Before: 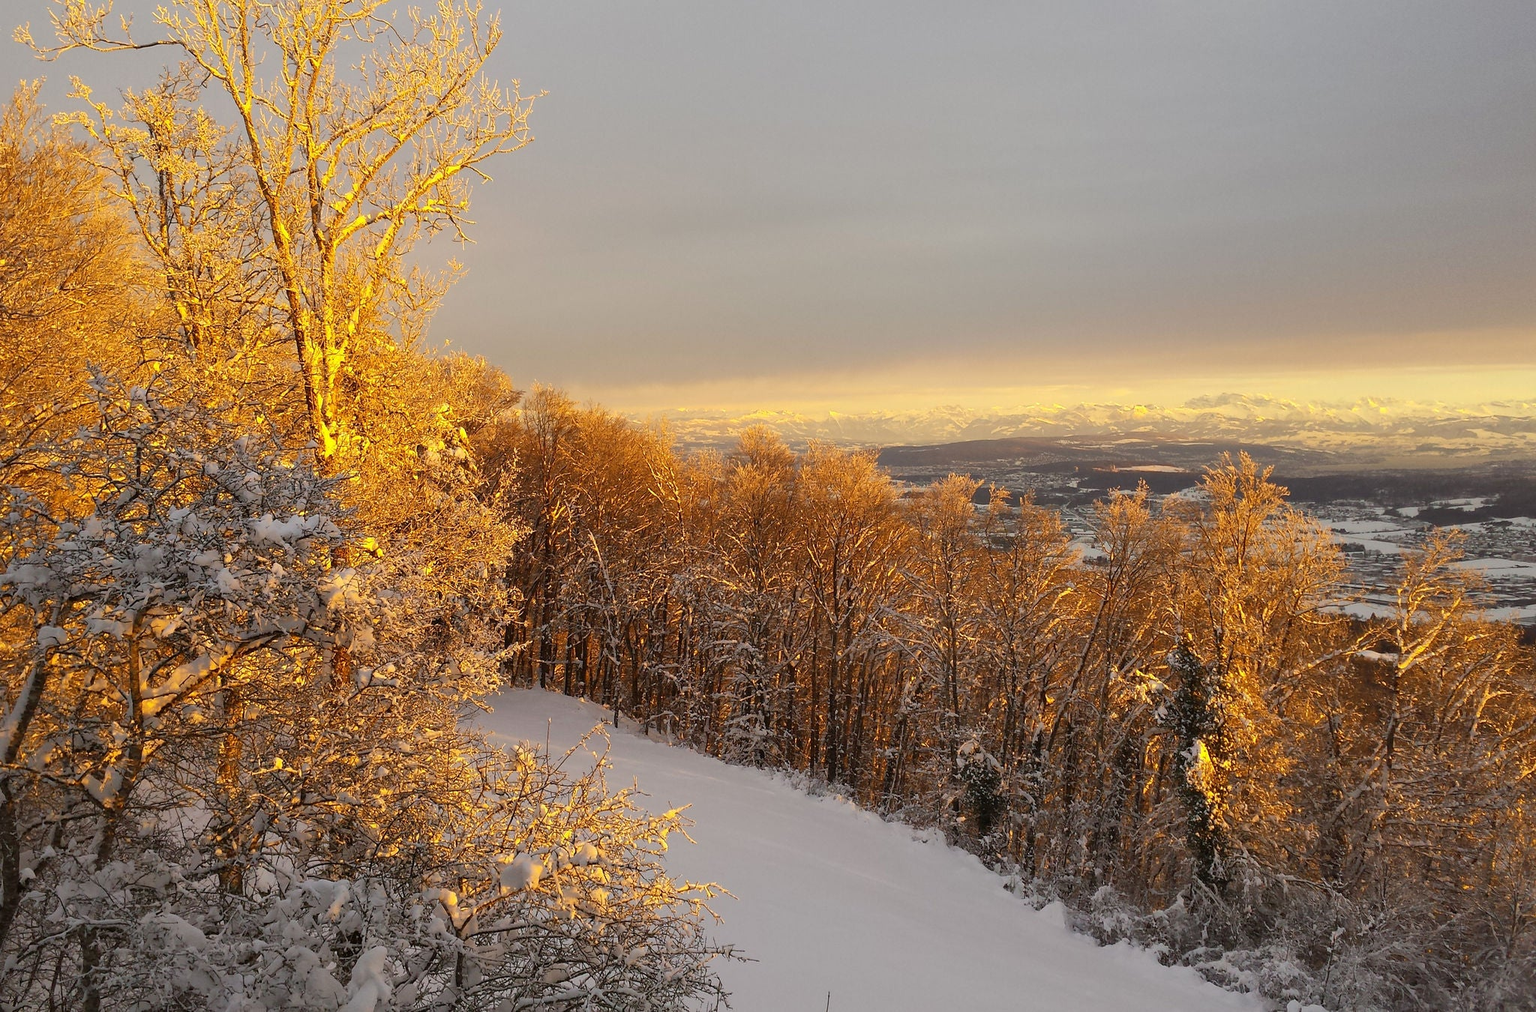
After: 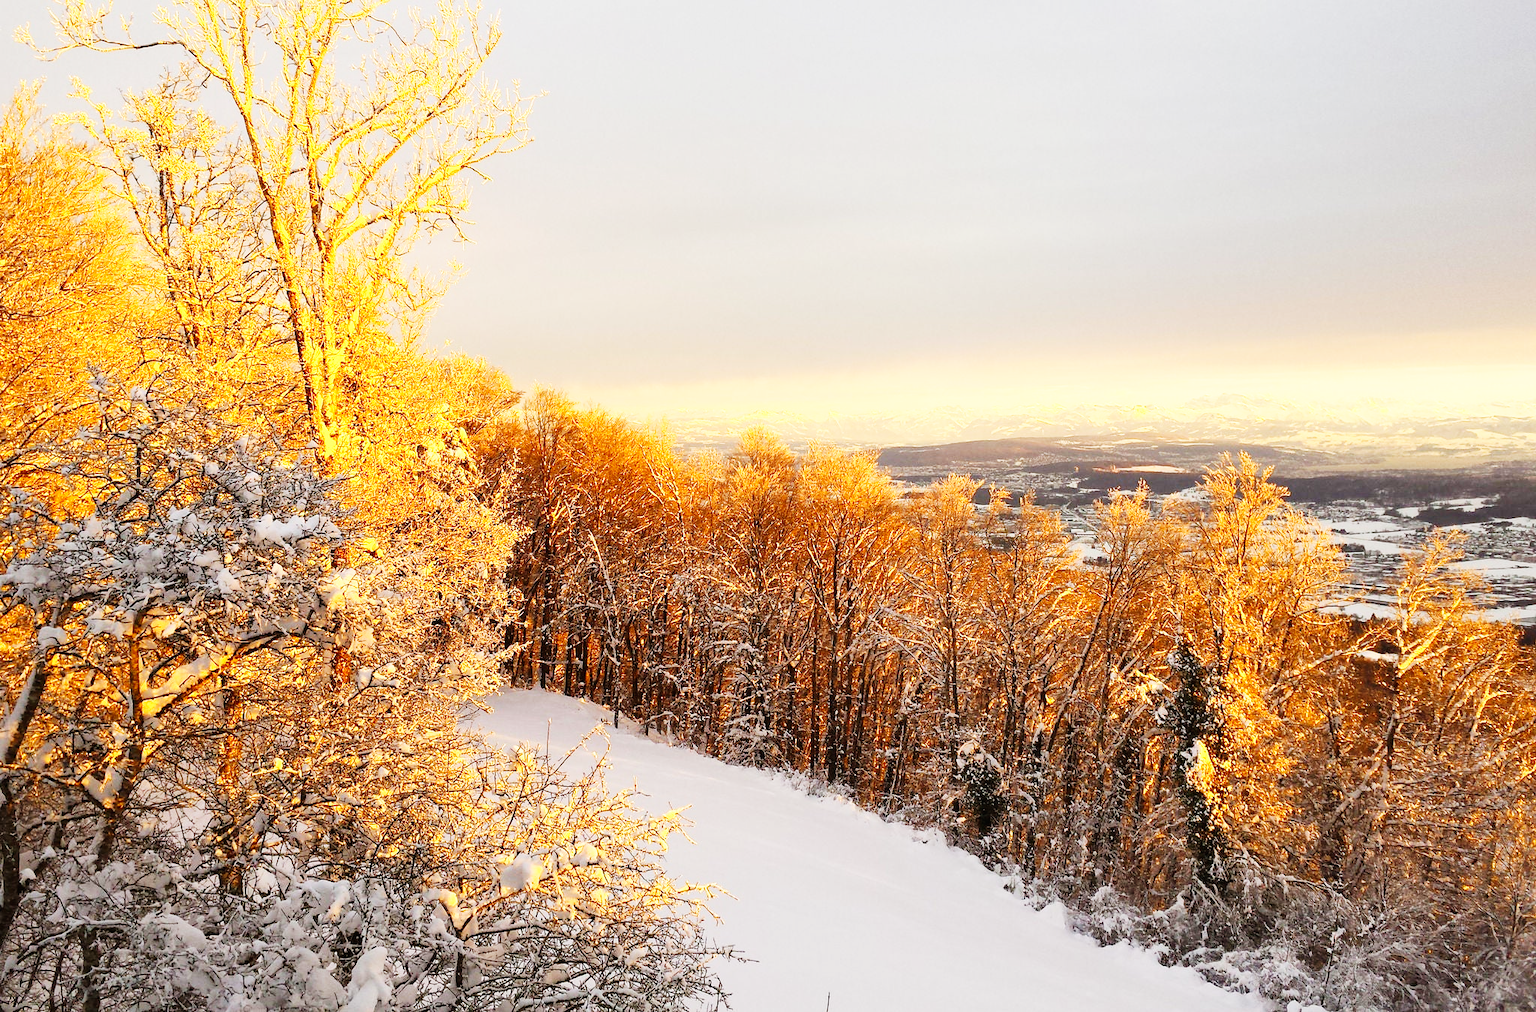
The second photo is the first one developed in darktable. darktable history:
base curve: curves: ch0 [(0, 0) (0.007, 0.004) (0.027, 0.03) (0.046, 0.07) (0.207, 0.54) (0.442, 0.872) (0.673, 0.972) (1, 1)], preserve colors none
white balance: emerald 1
